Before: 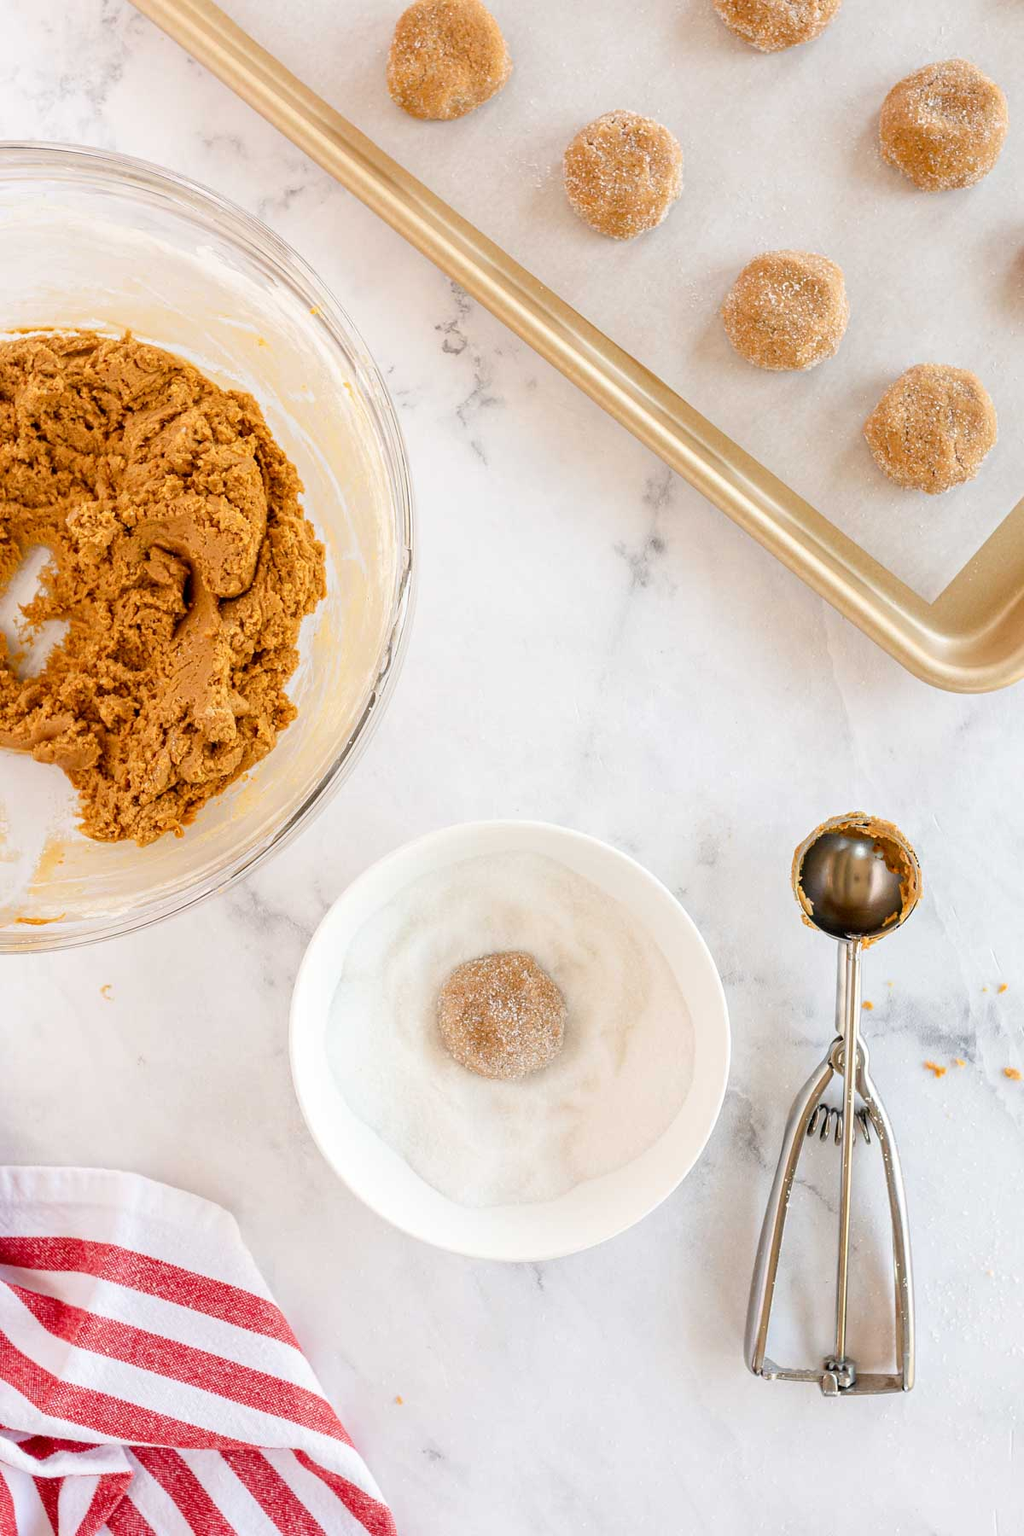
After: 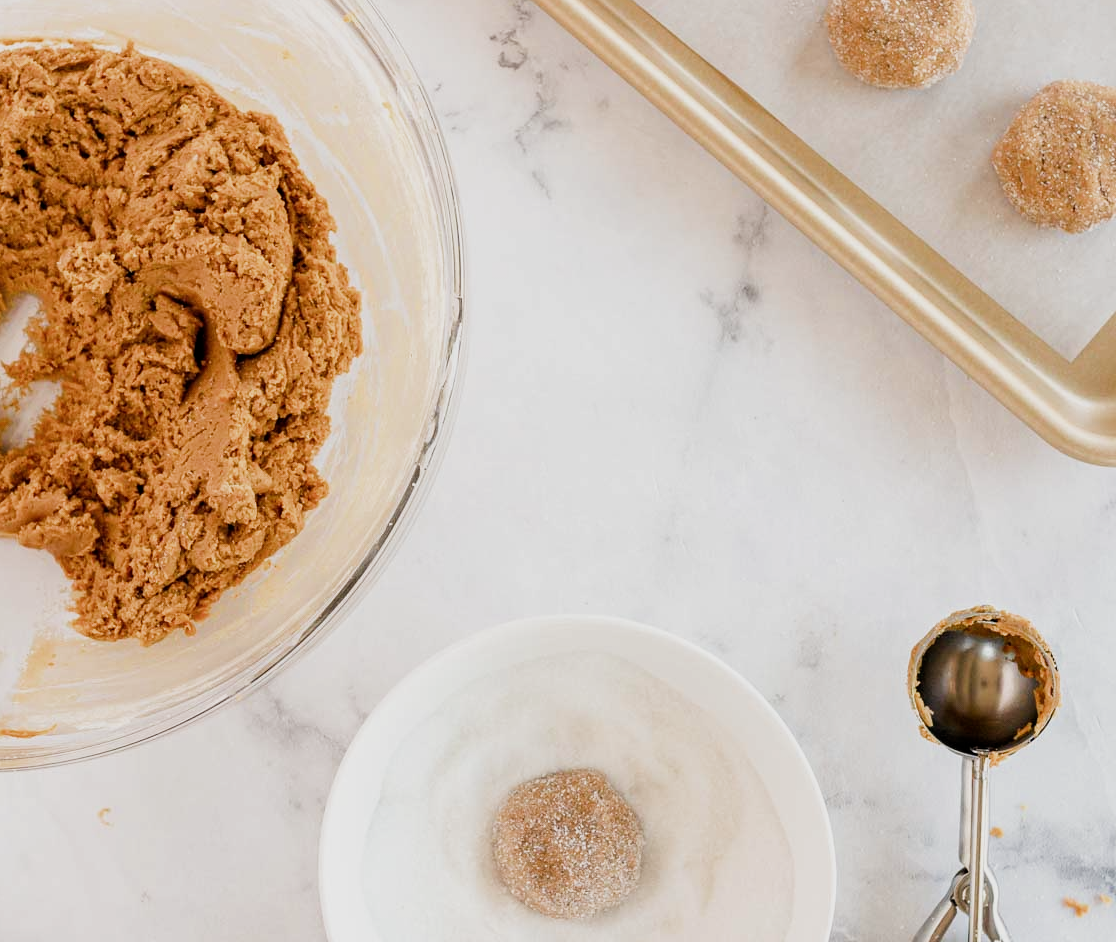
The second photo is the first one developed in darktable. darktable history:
crop: left 1.744%, top 19.225%, right 5.069%, bottom 28.357%
filmic rgb: middle gray luminance 21.73%, black relative exposure -14 EV, white relative exposure 2.96 EV, threshold 6 EV, target black luminance 0%, hardness 8.81, latitude 59.69%, contrast 1.208, highlights saturation mix 5%, shadows ↔ highlights balance 41.6%, add noise in highlights 0, color science v3 (2019), use custom middle-gray values true, iterations of high-quality reconstruction 0, contrast in highlights soft, enable highlight reconstruction true
